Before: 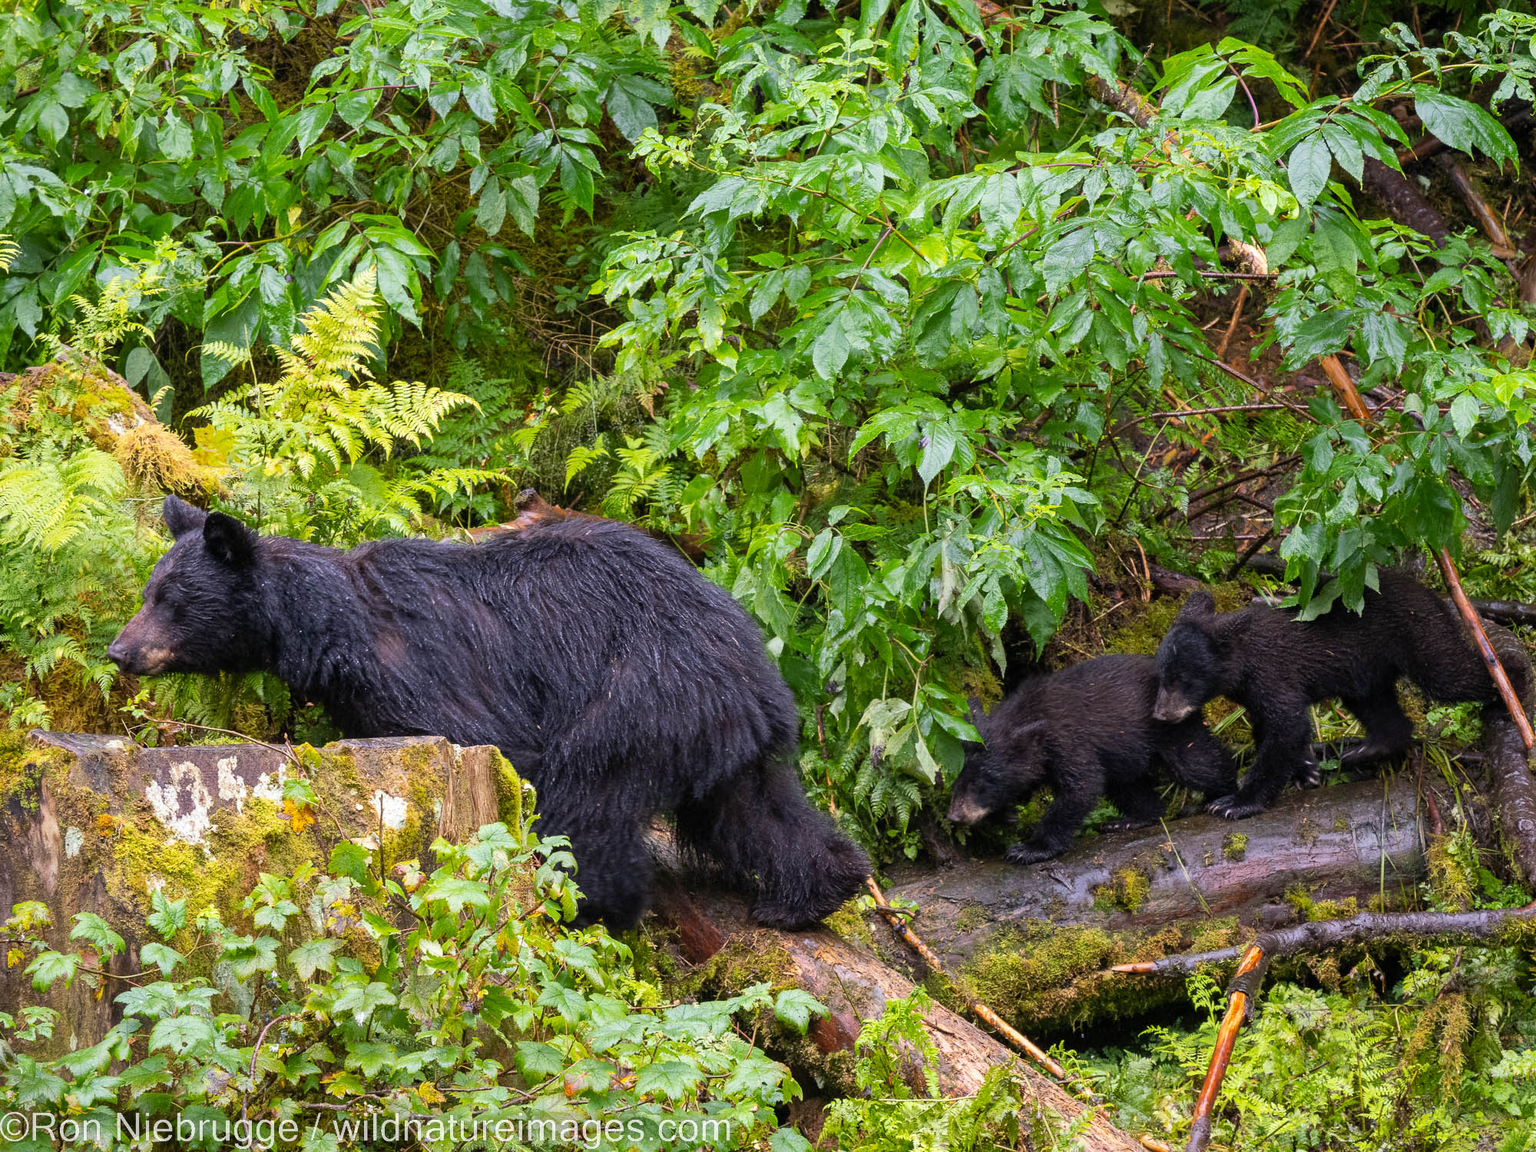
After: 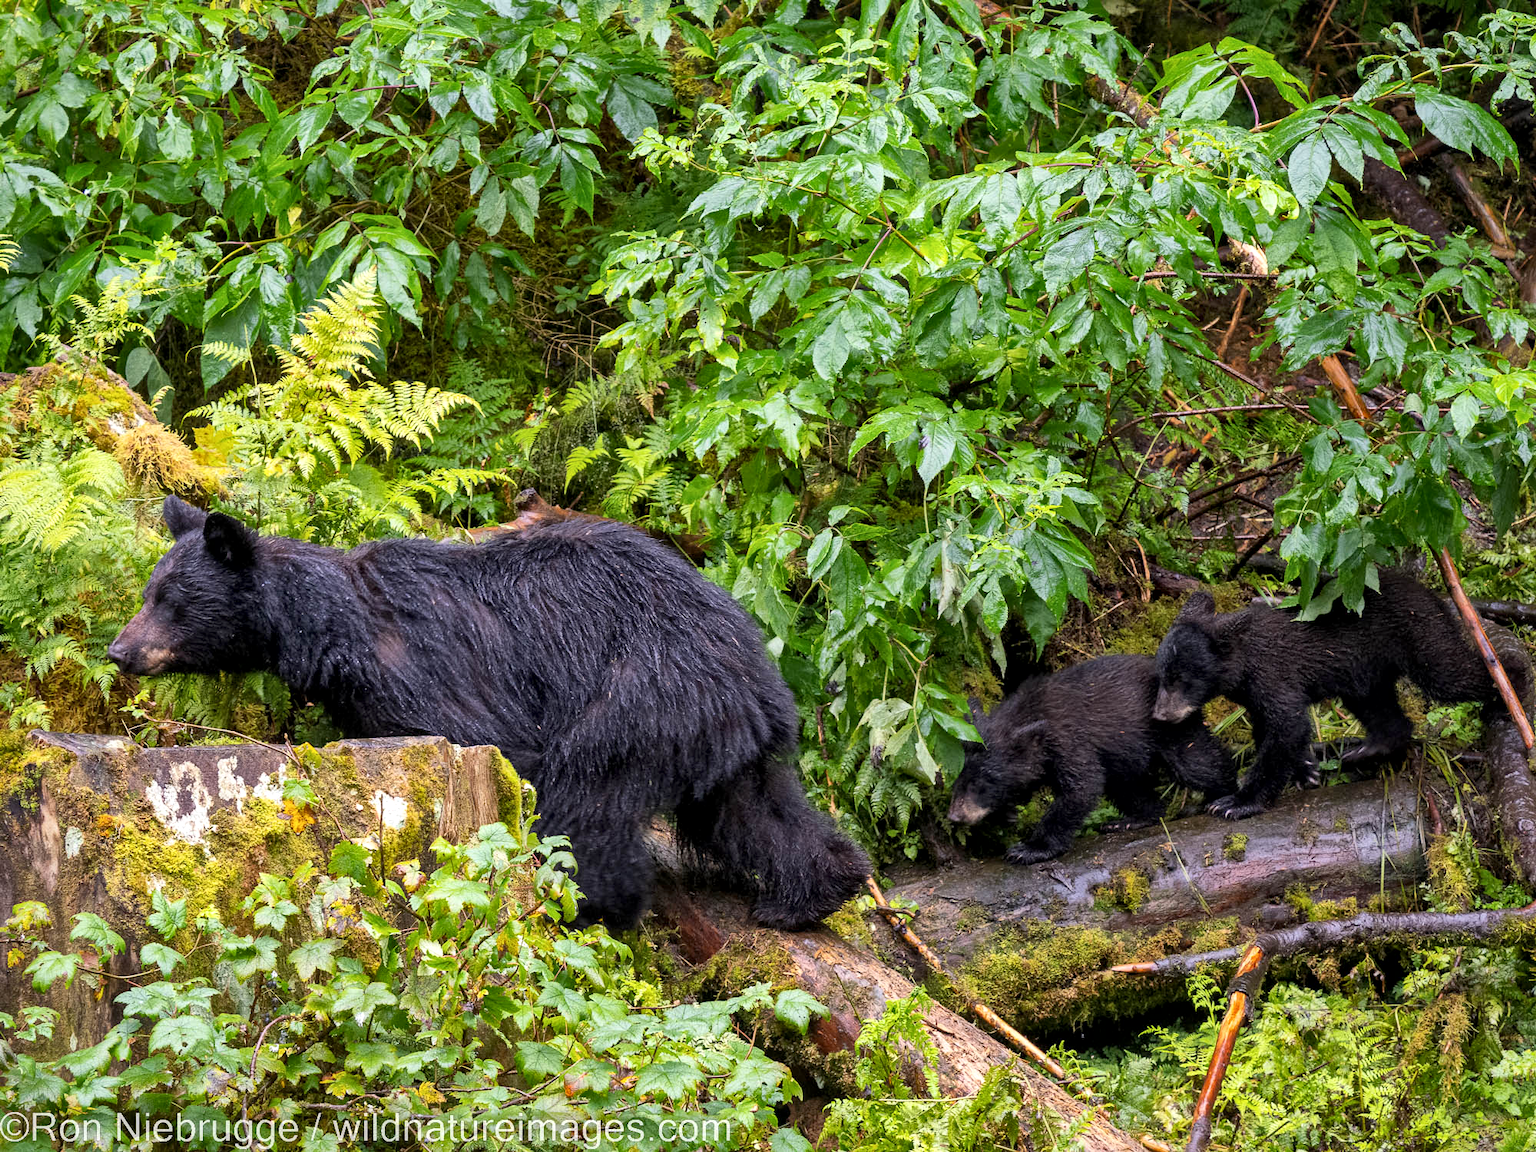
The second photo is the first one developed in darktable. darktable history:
local contrast: mode bilateral grid, contrast 20, coarseness 50, detail 150%, midtone range 0.2
tone equalizer: -8 EV 0.06 EV, smoothing diameter 25%, edges refinement/feathering 10, preserve details guided filter
